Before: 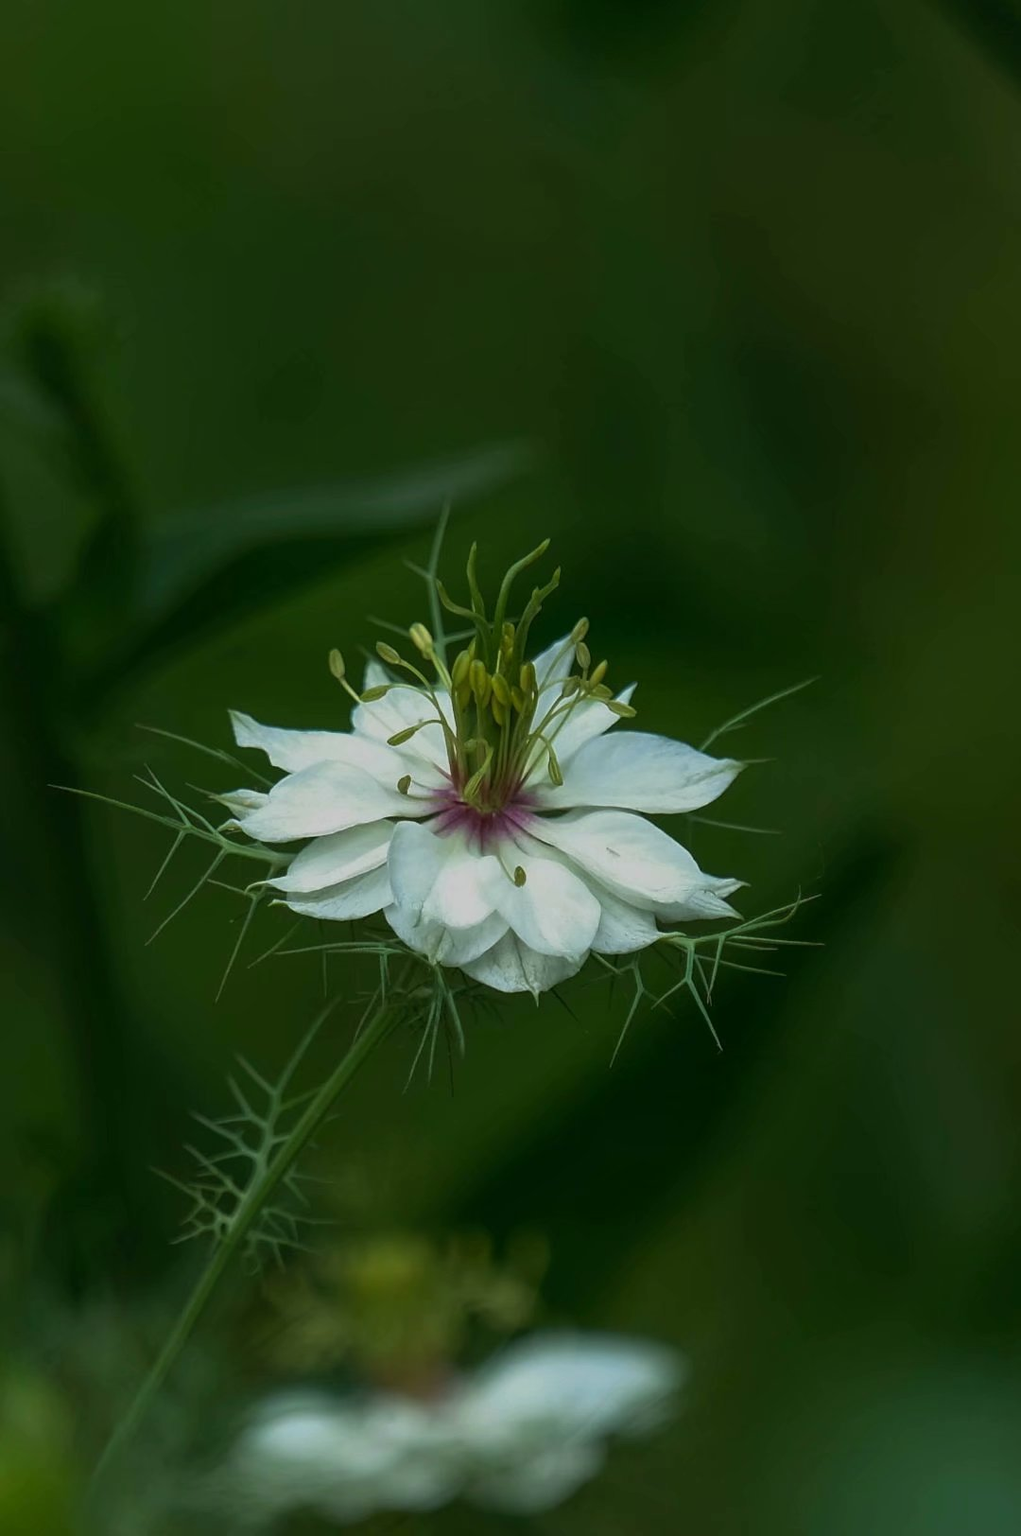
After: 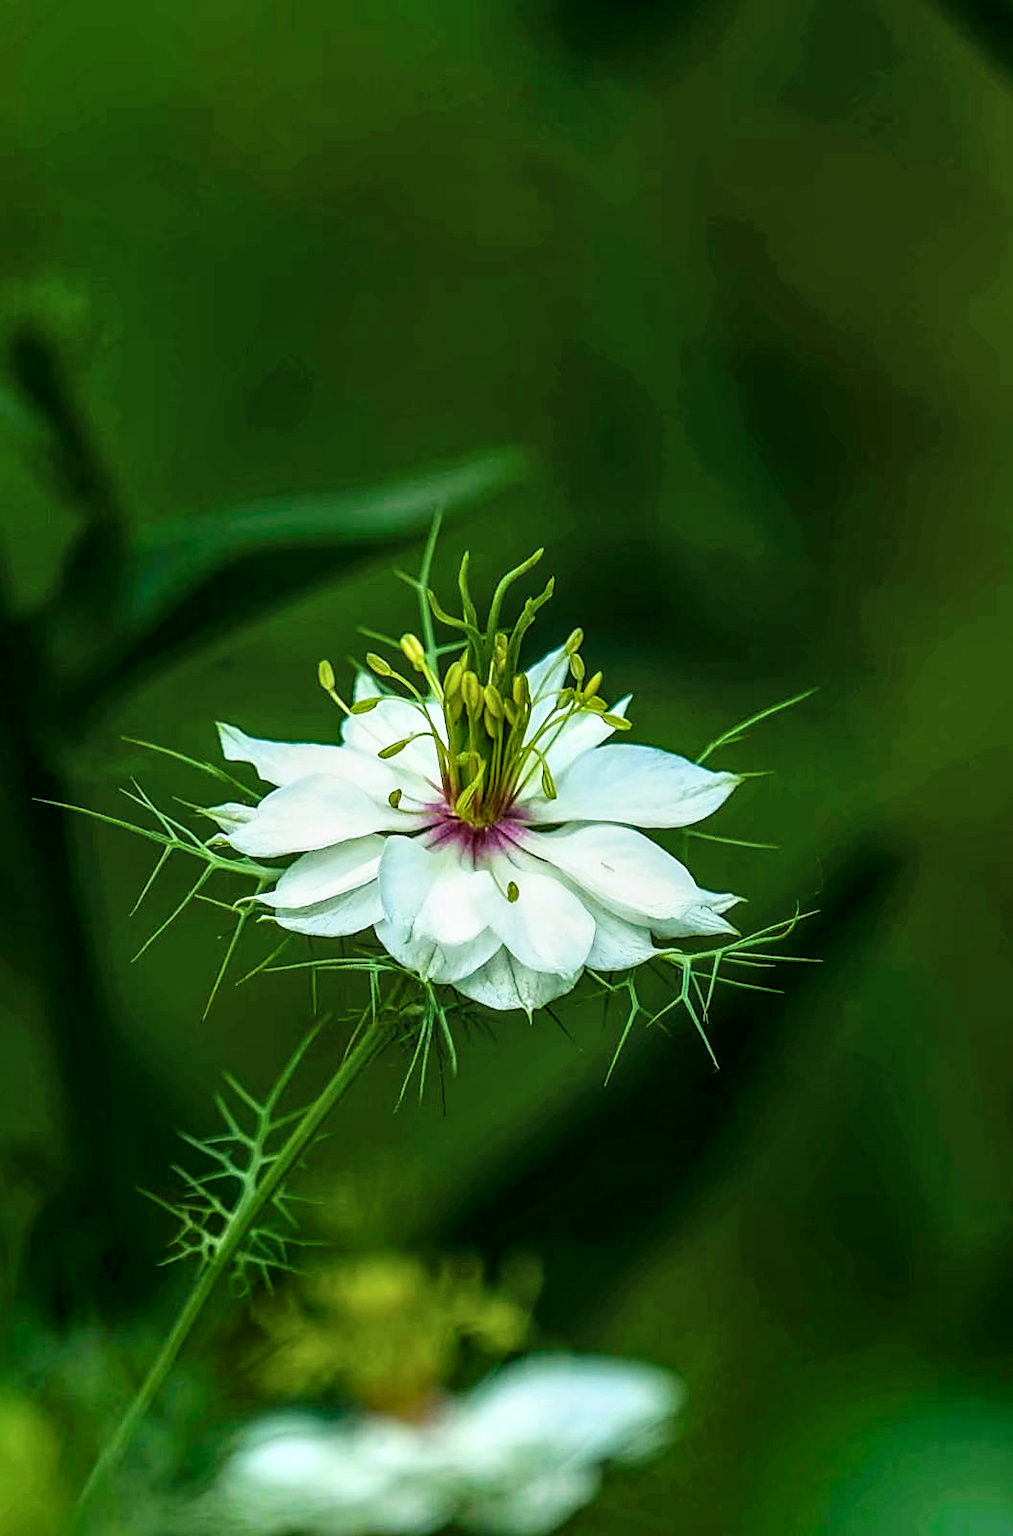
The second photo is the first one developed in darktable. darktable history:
tone curve: curves: ch0 [(0, 0) (0.003, 0.005) (0.011, 0.021) (0.025, 0.042) (0.044, 0.065) (0.069, 0.074) (0.1, 0.092) (0.136, 0.123) (0.177, 0.159) (0.224, 0.2) (0.277, 0.252) (0.335, 0.32) (0.399, 0.392) (0.468, 0.468) (0.543, 0.549) (0.623, 0.638) (0.709, 0.721) (0.801, 0.812) (0.898, 0.896) (1, 1)], preserve colors none
exposure: black level correction 0, exposure 1.096 EV, compensate exposure bias true, compensate highlight preservation false
crop and rotate: left 1.738%, right 0.752%, bottom 1.718%
sharpen: on, module defaults
filmic rgb: black relative exposure -16 EV, white relative exposure 6.89 EV, hardness 4.67
color balance rgb: perceptual saturation grading › global saturation 35.352%, global vibrance 20.429%
local contrast: highlights 60%, shadows 62%, detail 160%
